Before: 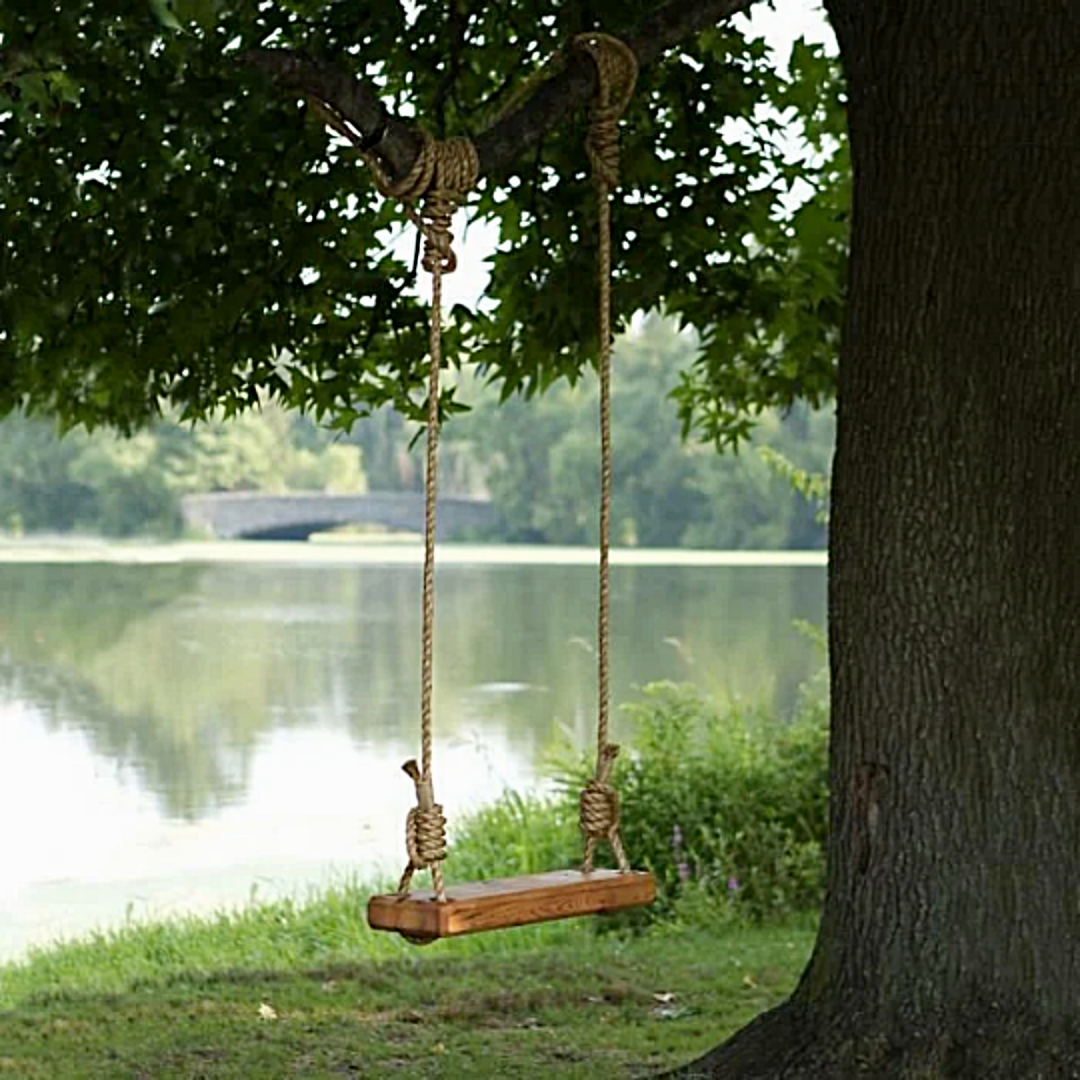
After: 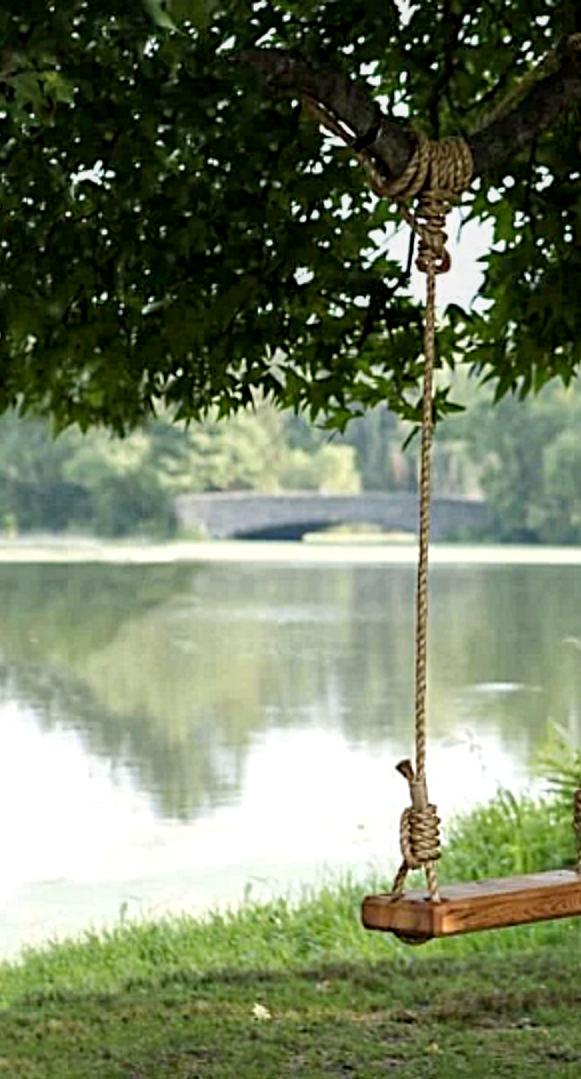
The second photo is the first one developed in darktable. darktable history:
crop: left 0.587%, right 45.588%, bottom 0.086%
local contrast: shadows 94%
